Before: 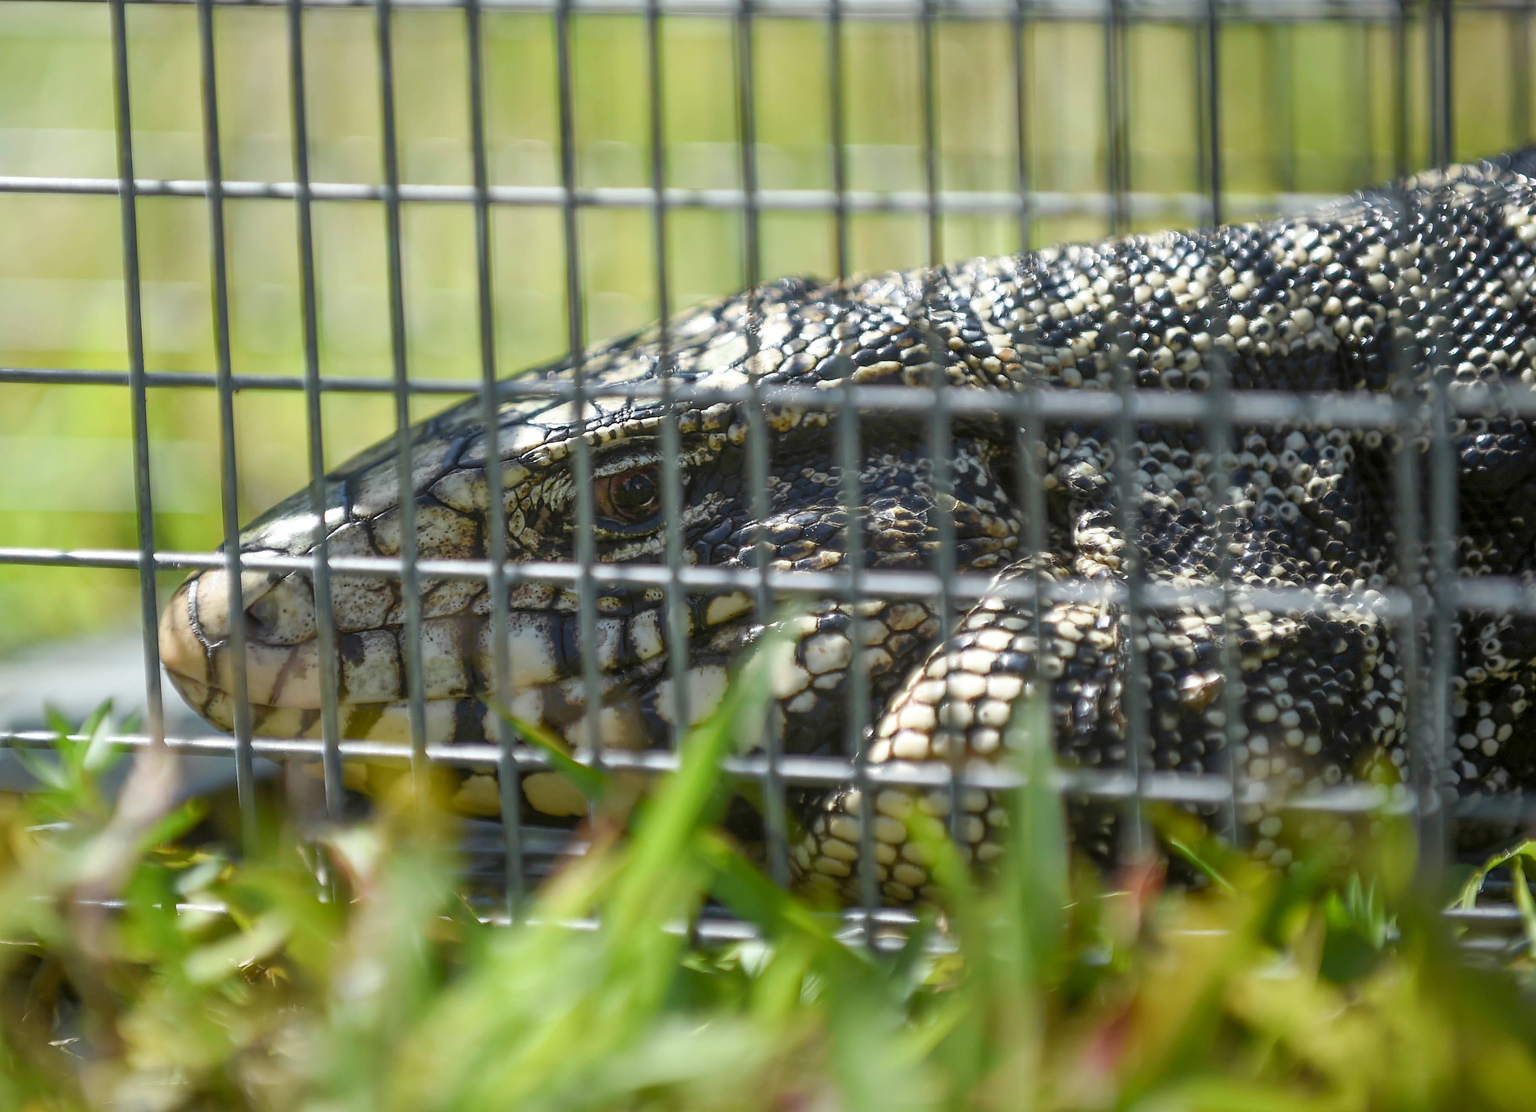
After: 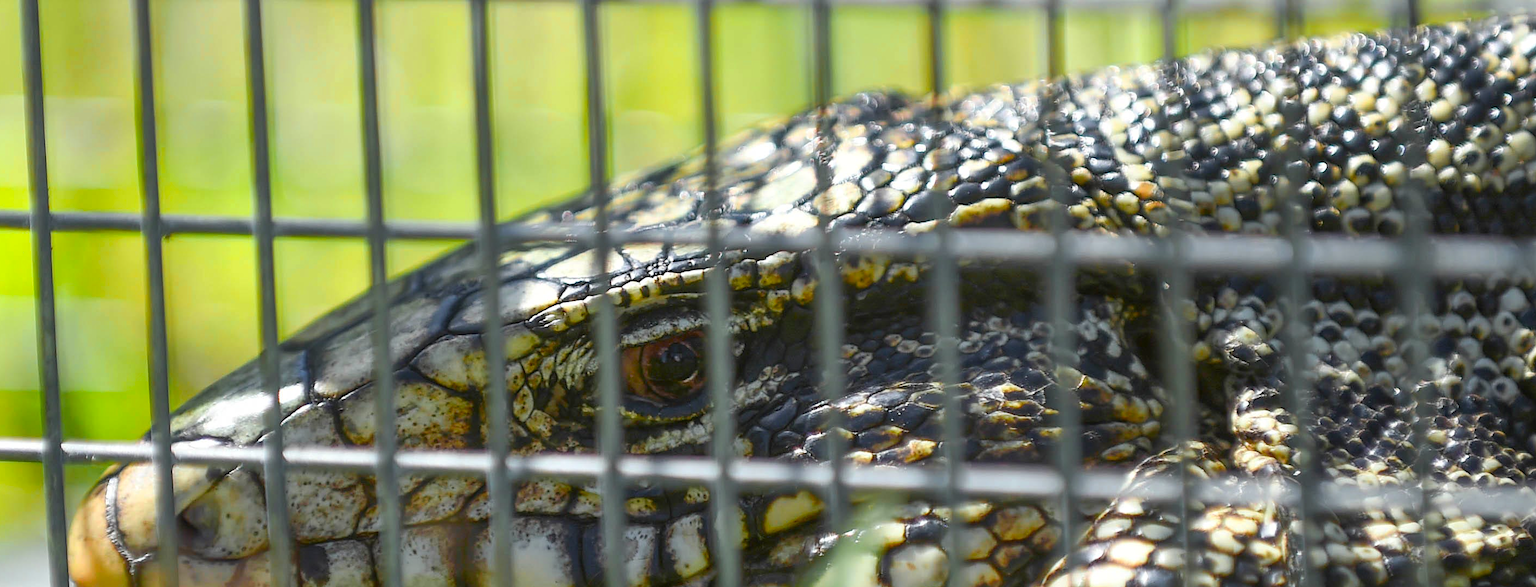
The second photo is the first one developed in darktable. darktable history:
color zones: curves: ch0 [(0.224, 0.526) (0.75, 0.5)]; ch1 [(0.055, 0.526) (0.224, 0.761) (0.377, 0.526) (0.75, 0.5)], mix 101.82%
crop: left 6.879%, top 18.478%, right 14.438%, bottom 39.917%
